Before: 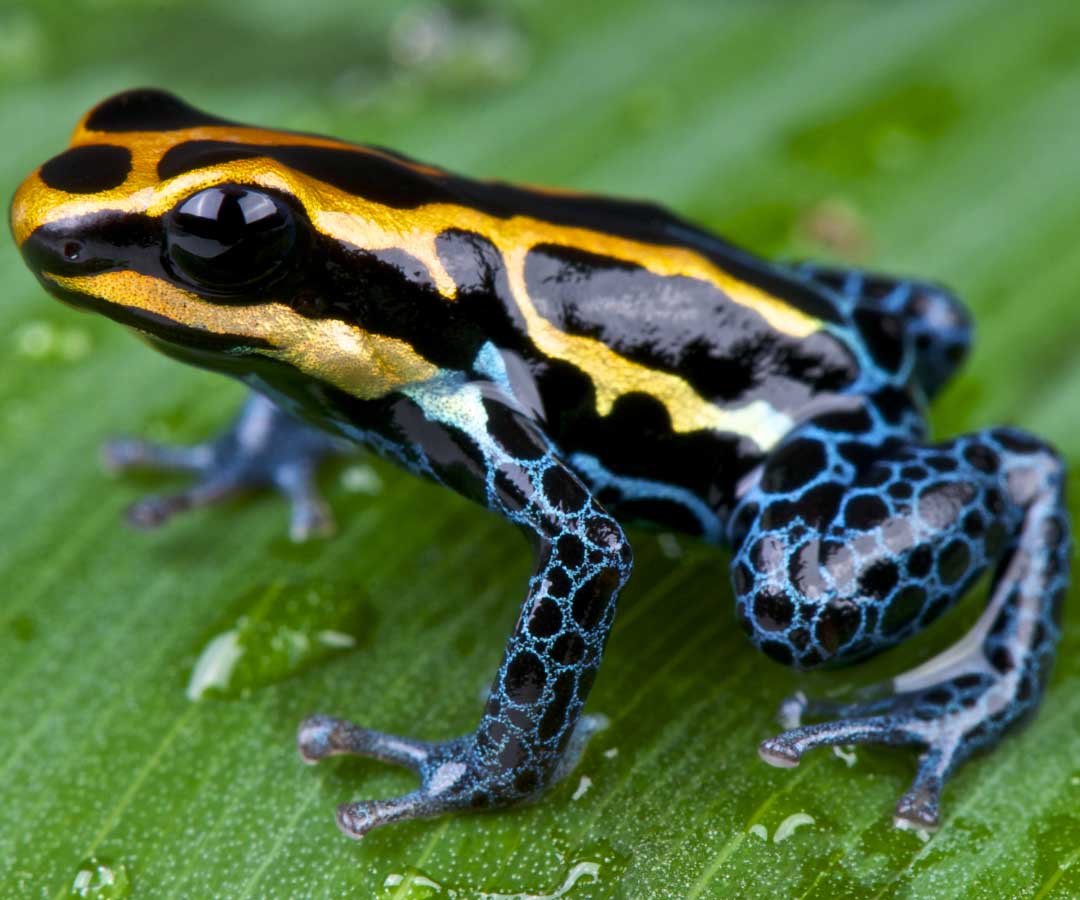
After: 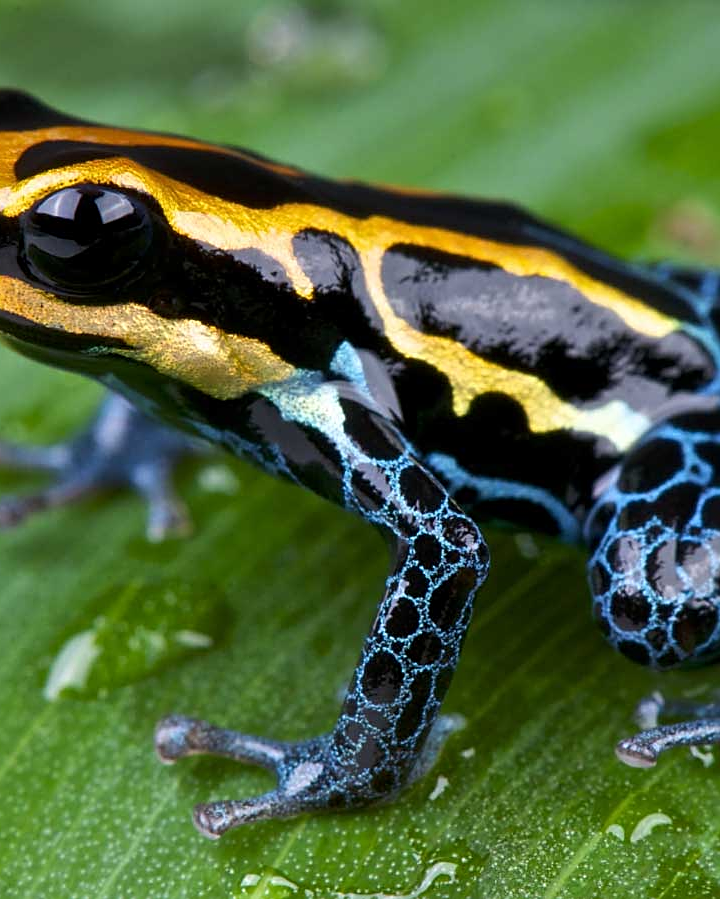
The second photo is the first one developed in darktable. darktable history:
sharpen: on, module defaults
crop and rotate: left 13.425%, right 19.884%
